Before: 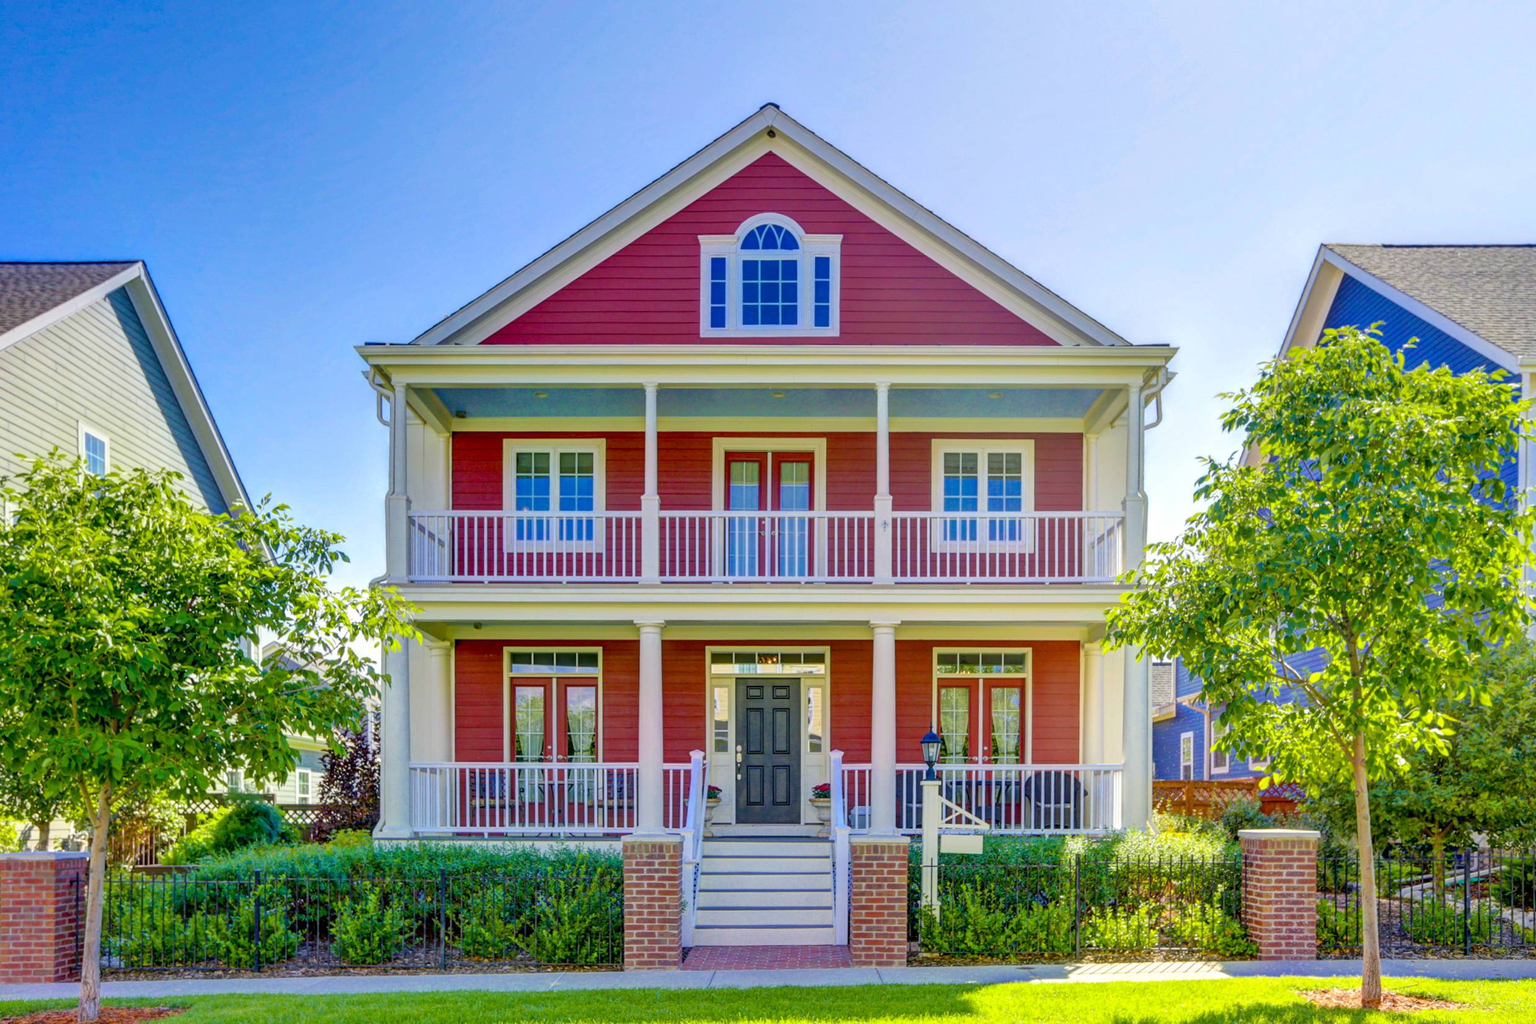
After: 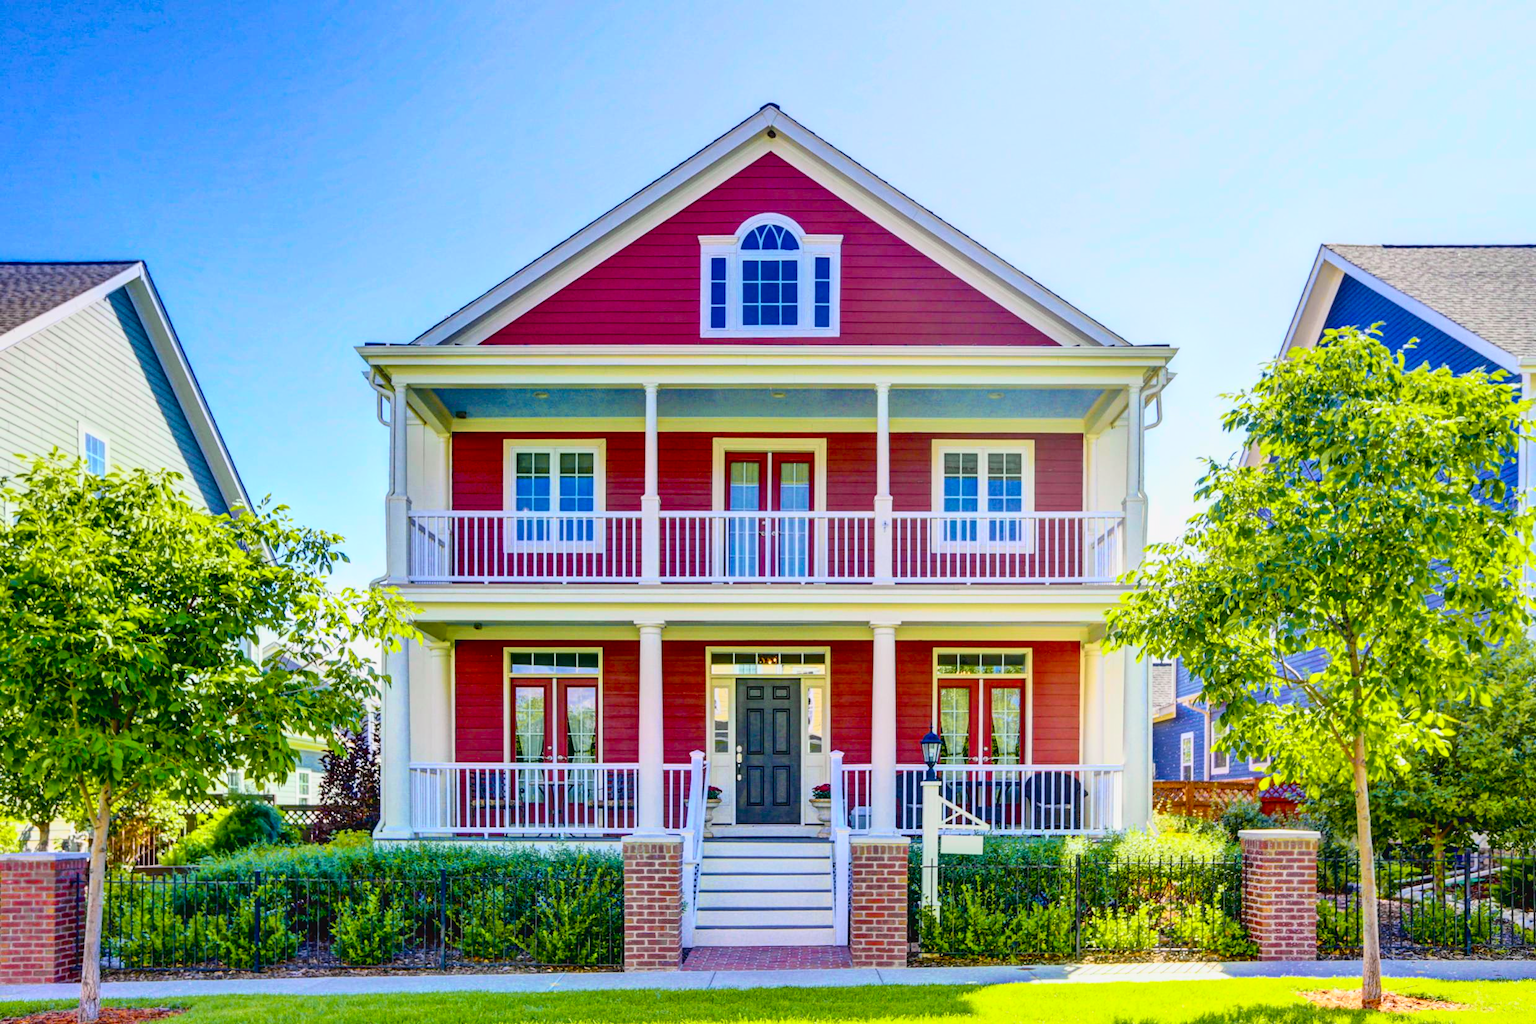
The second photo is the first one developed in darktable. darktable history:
tone curve: curves: ch0 [(0, 0.031) (0.139, 0.084) (0.311, 0.278) (0.495, 0.544) (0.718, 0.816) (0.841, 0.909) (1, 0.967)]; ch1 [(0, 0) (0.272, 0.249) (0.388, 0.385) (0.469, 0.456) (0.495, 0.497) (0.538, 0.545) (0.578, 0.595) (0.707, 0.778) (1, 1)]; ch2 [(0, 0) (0.125, 0.089) (0.353, 0.329) (0.443, 0.408) (0.502, 0.499) (0.557, 0.531) (0.608, 0.631) (1, 1)], color space Lab, independent channels, preserve colors none
